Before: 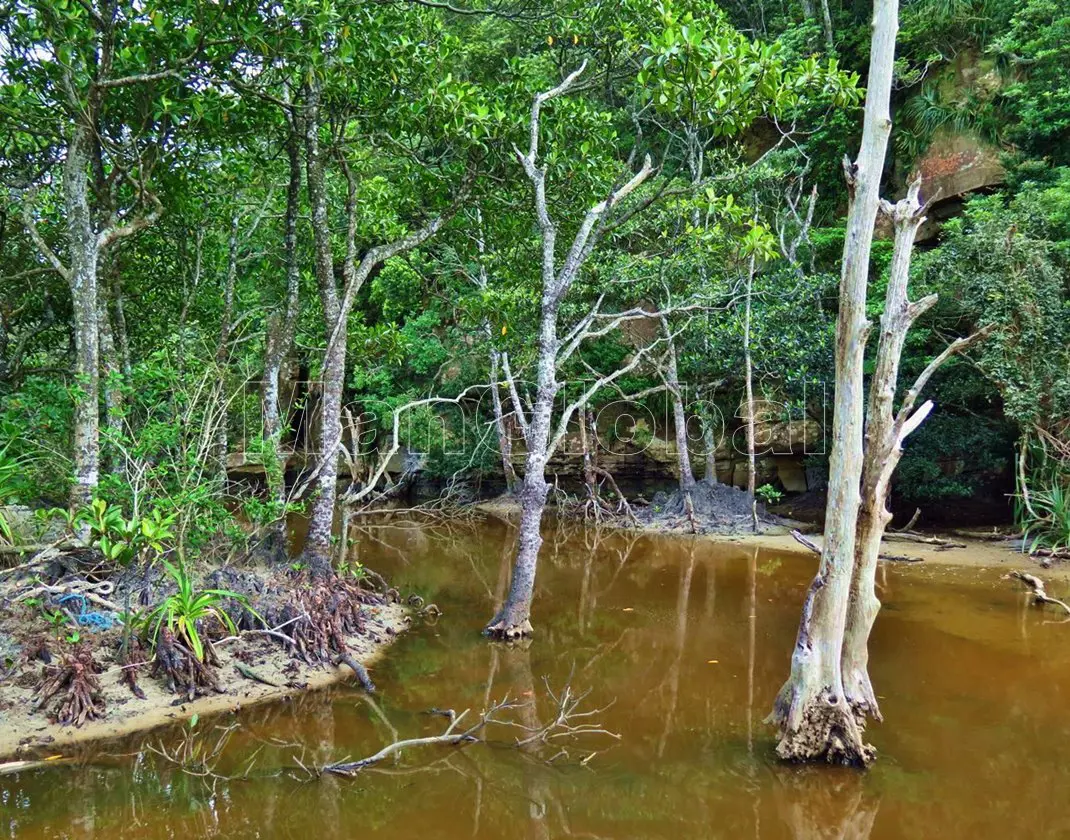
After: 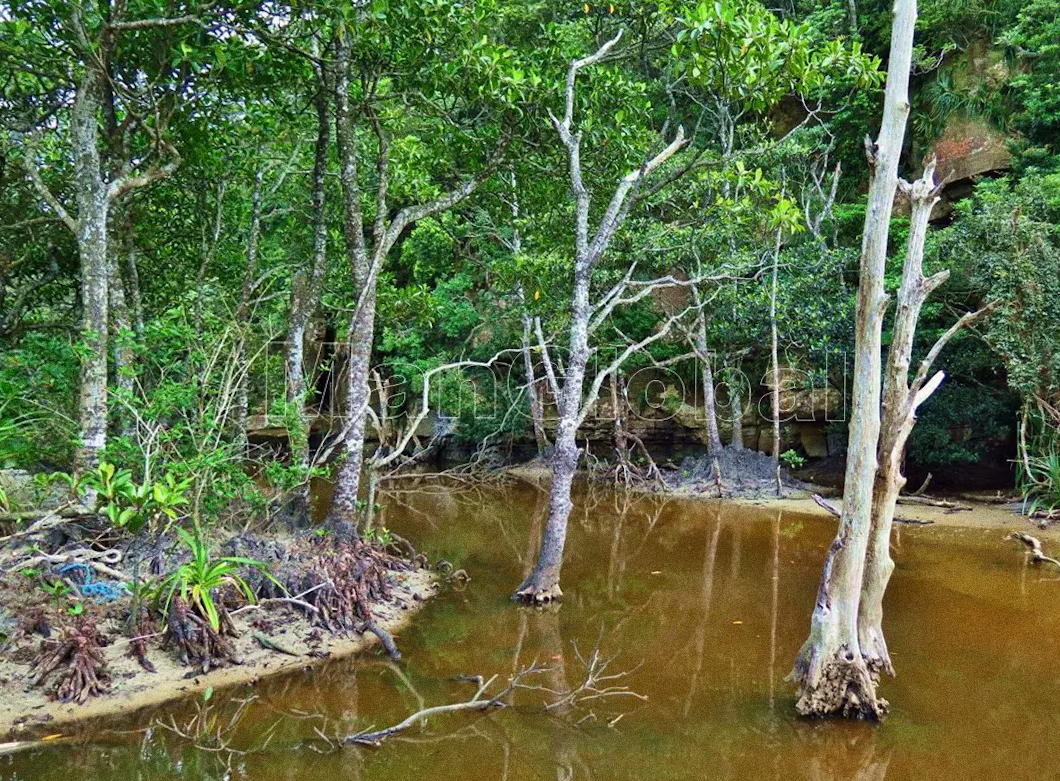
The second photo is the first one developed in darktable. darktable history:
rotate and perspective: rotation 0.679°, lens shift (horizontal) 0.136, crop left 0.009, crop right 0.991, crop top 0.078, crop bottom 0.95
grain: coarseness 11.82 ISO, strength 36.67%, mid-tones bias 74.17%
